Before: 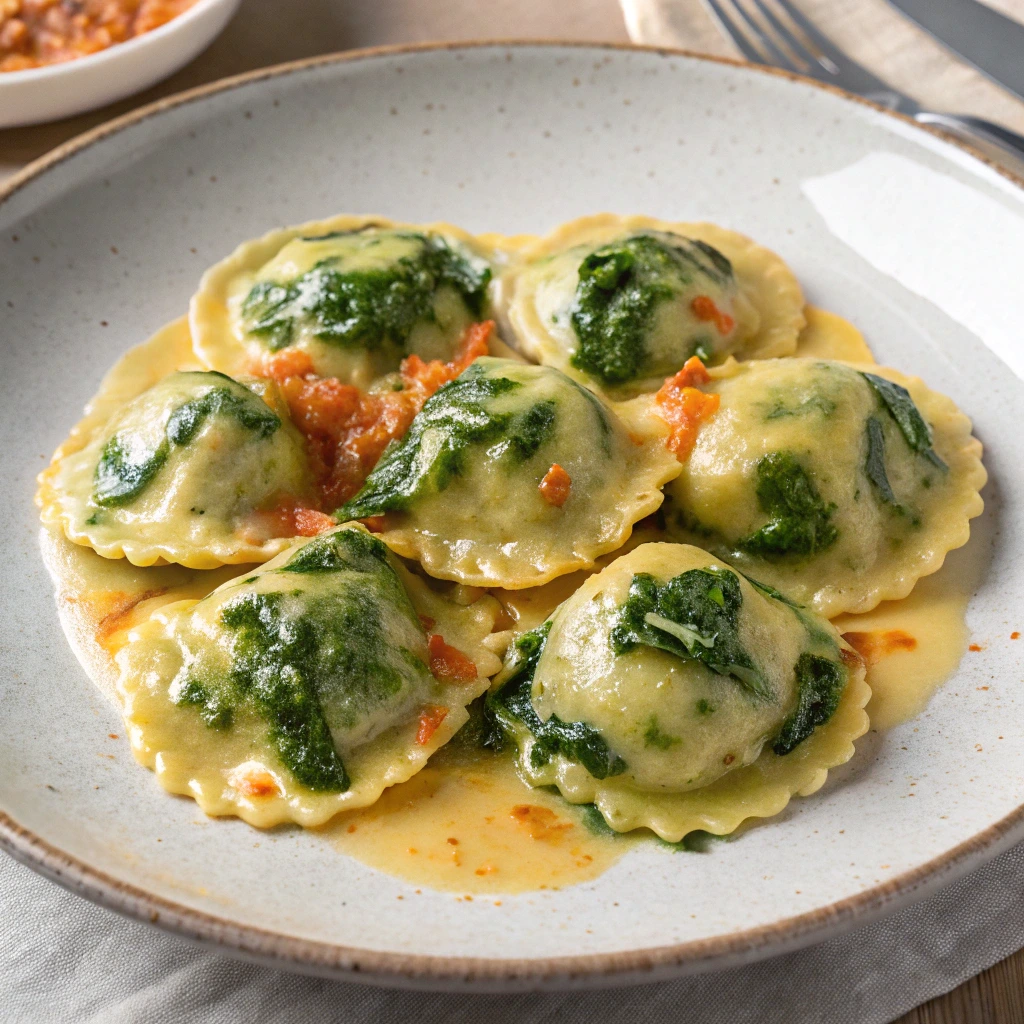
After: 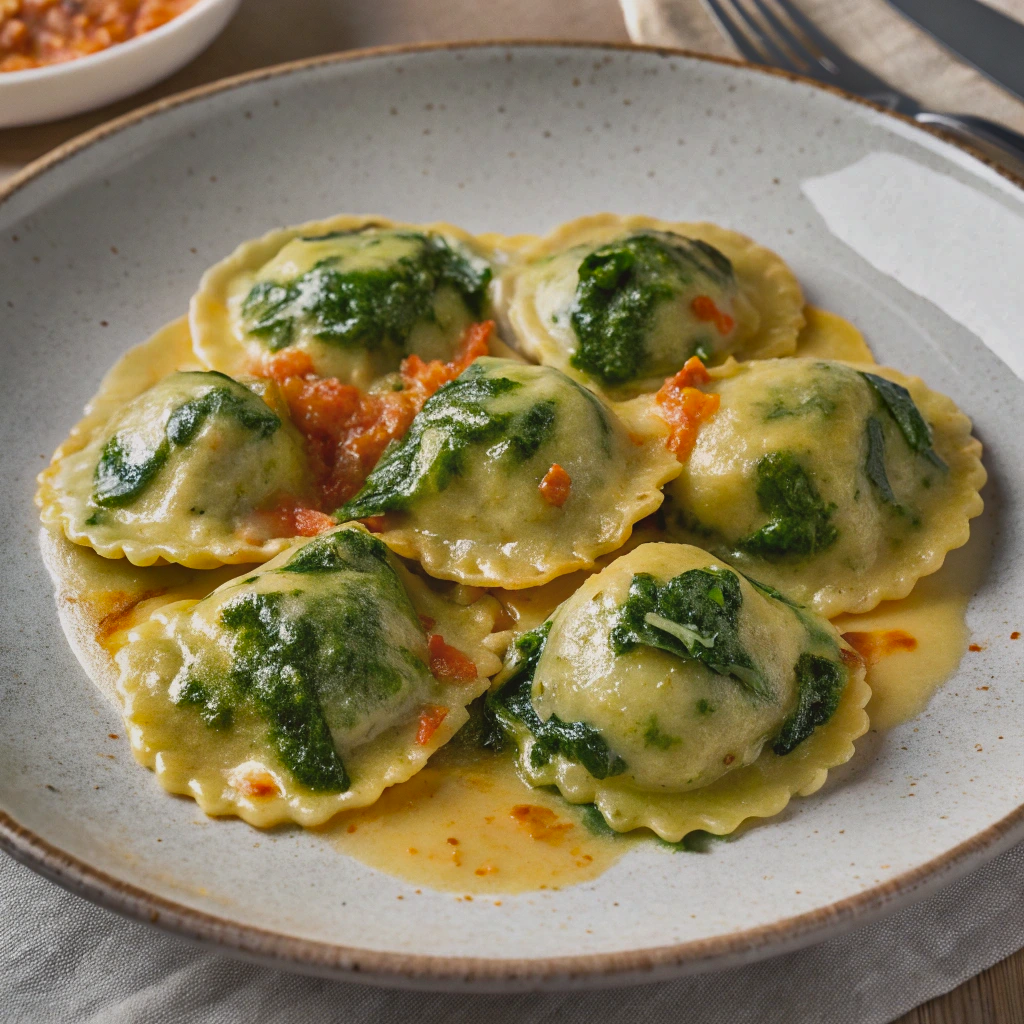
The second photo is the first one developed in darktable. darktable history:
shadows and highlights: shadows 79.23, white point adjustment -9.08, highlights -61.48, highlights color adjustment 31.76%, soften with gaussian
exposure: black level correction -0.004, exposure 0.048 EV, compensate highlight preservation false
